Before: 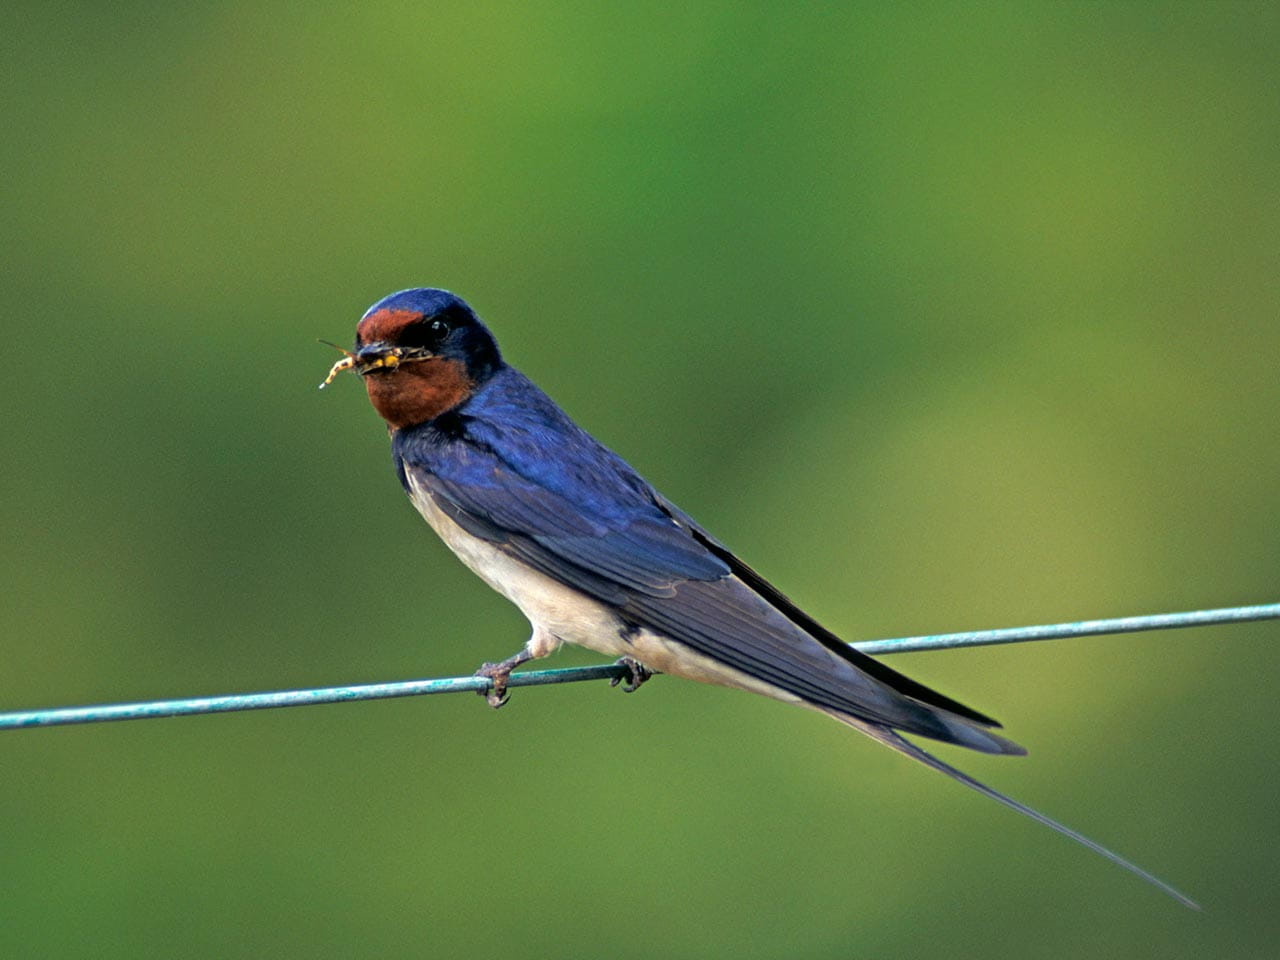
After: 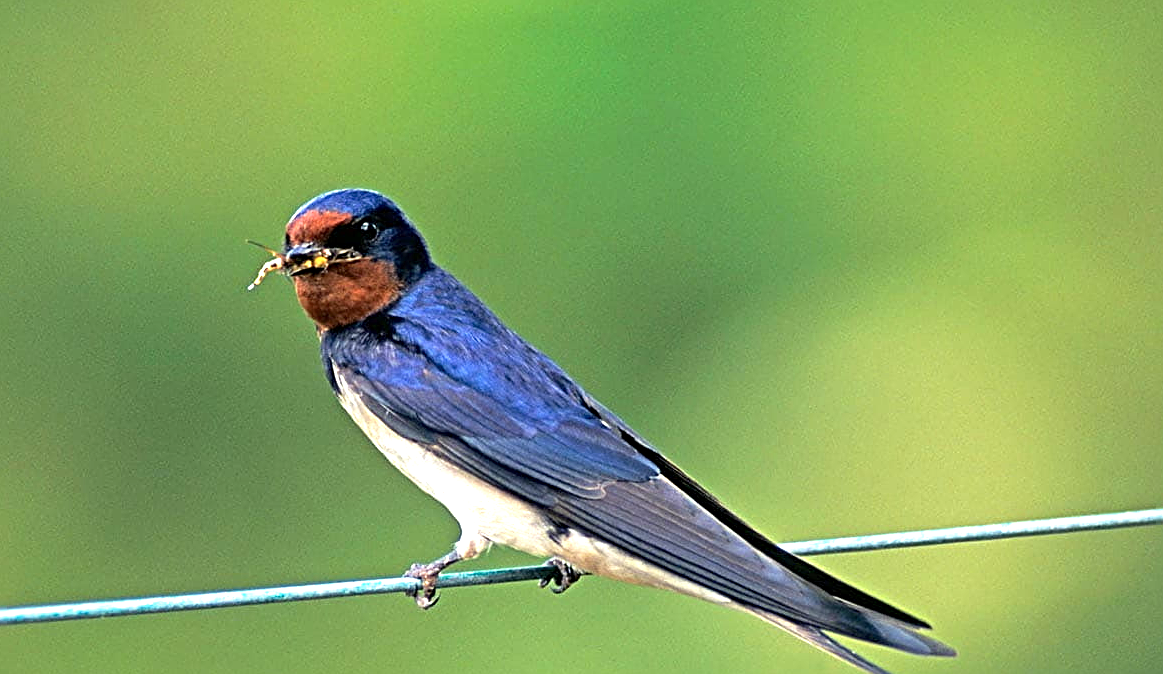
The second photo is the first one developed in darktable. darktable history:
sharpen: radius 2.676, amount 0.669
exposure: exposure 1 EV, compensate highlight preservation false
crop: left 5.596%, top 10.314%, right 3.534%, bottom 19.395%
